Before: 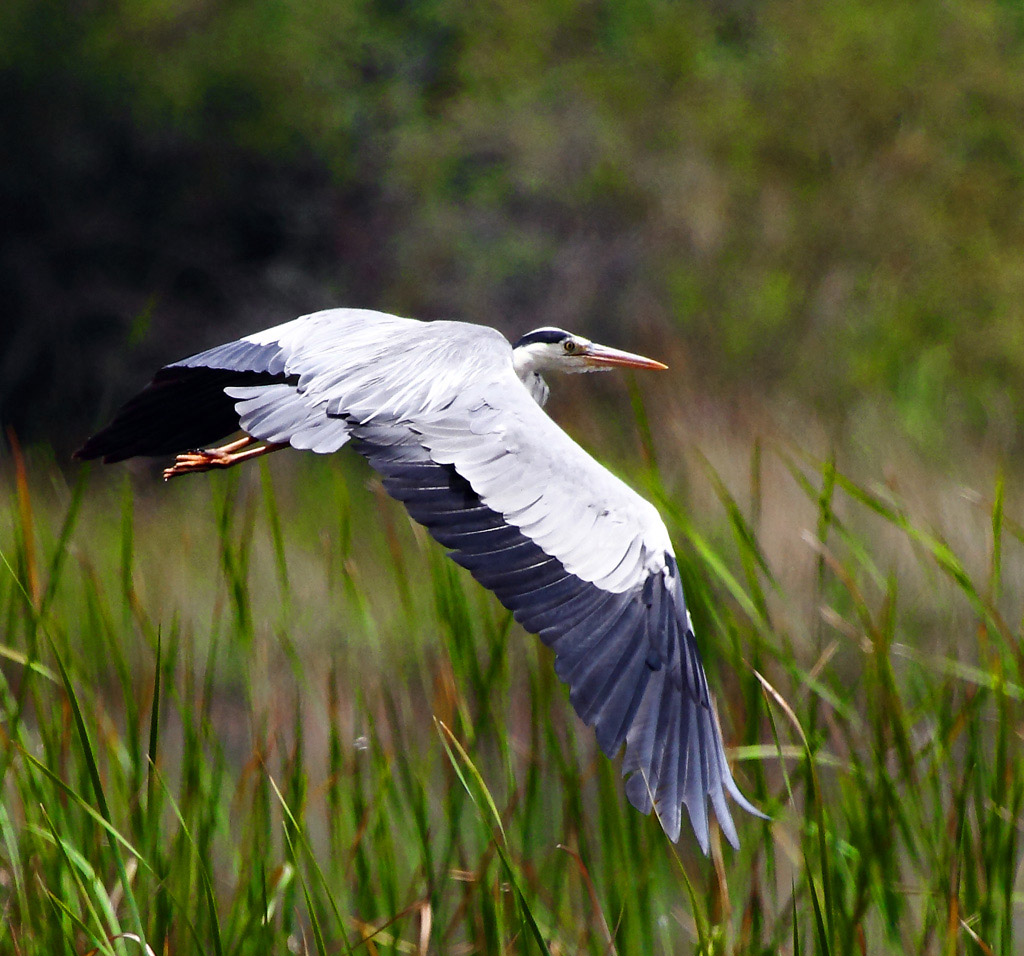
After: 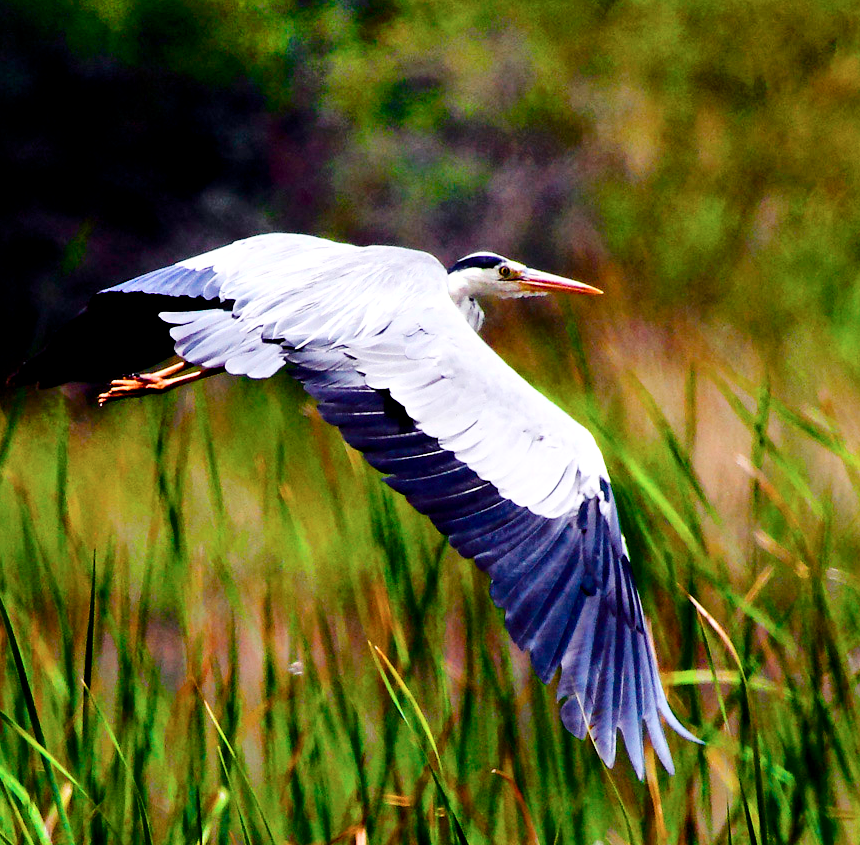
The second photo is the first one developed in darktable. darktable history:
exposure: exposure 0.376 EV, compensate exposure bias true, compensate highlight preservation false
color balance rgb: shadows lift › chroma 2.991%, shadows lift › hue 278.96°, linear chroma grading › global chroma 8.719%, perceptual saturation grading › global saturation 35.855%, perceptual saturation grading › shadows 35.404%, global vibrance 20%
crop: left 6.413%, top 7.948%, right 9.526%, bottom 3.611%
local contrast: highlights 101%, shadows 99%, detail 119%, midtone range 0.2
shadows and highlights: low approximation 0.01, soften with gaussian
tone curve: curves: ch0 [(0, 0) (0.003, 0.002) (0.011, 0.006) (0.025, 0.014) (0.044, 0.025) (0.069, 0.039) (0.1, 0.056) (0.136, 0.082) (0.177, 0.116) (0.224, 0.163) (0.277, 0.233) (0.335, 0.311) (0.399, 0.396) (0.468, 0.488) (0.543, 0.588) (0.623, 0.695) (0.709, 0.809) (0.801, 0.912) (0.898, 0.997) (1, 1)], color space Lab, independent channels, preserve colors none
filmic rgb: black relative exposure -7.65 EV, white relative exposure 4.56 EV, threshold 5.96 EV, hardness 3.61, enable highlight reconstruction true
